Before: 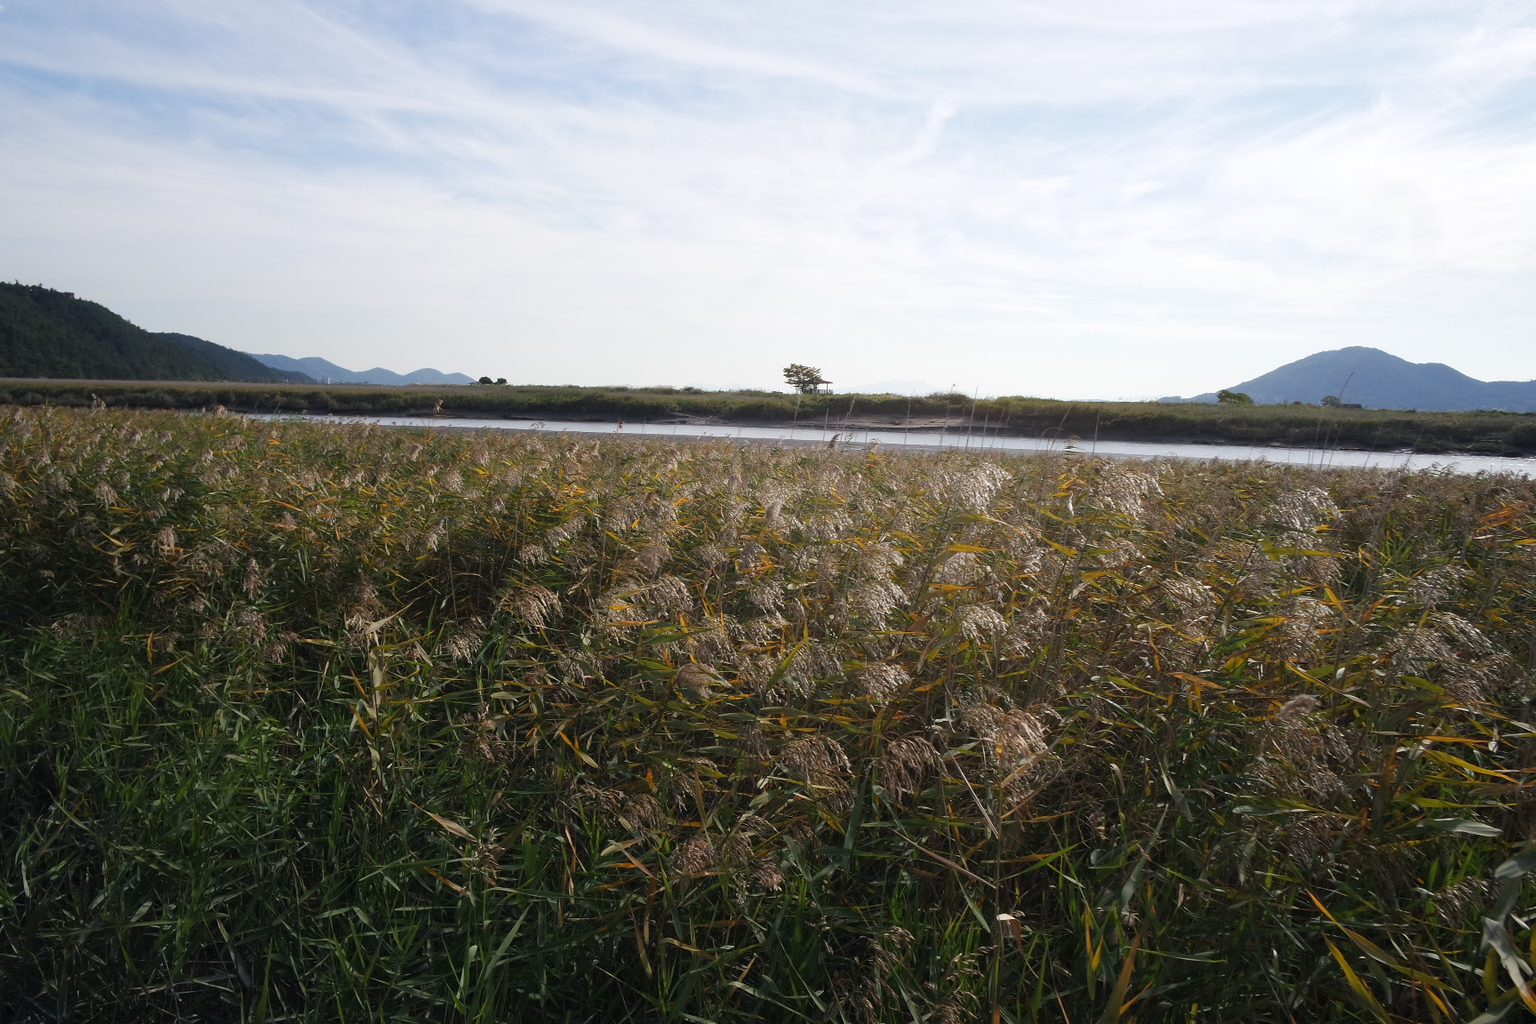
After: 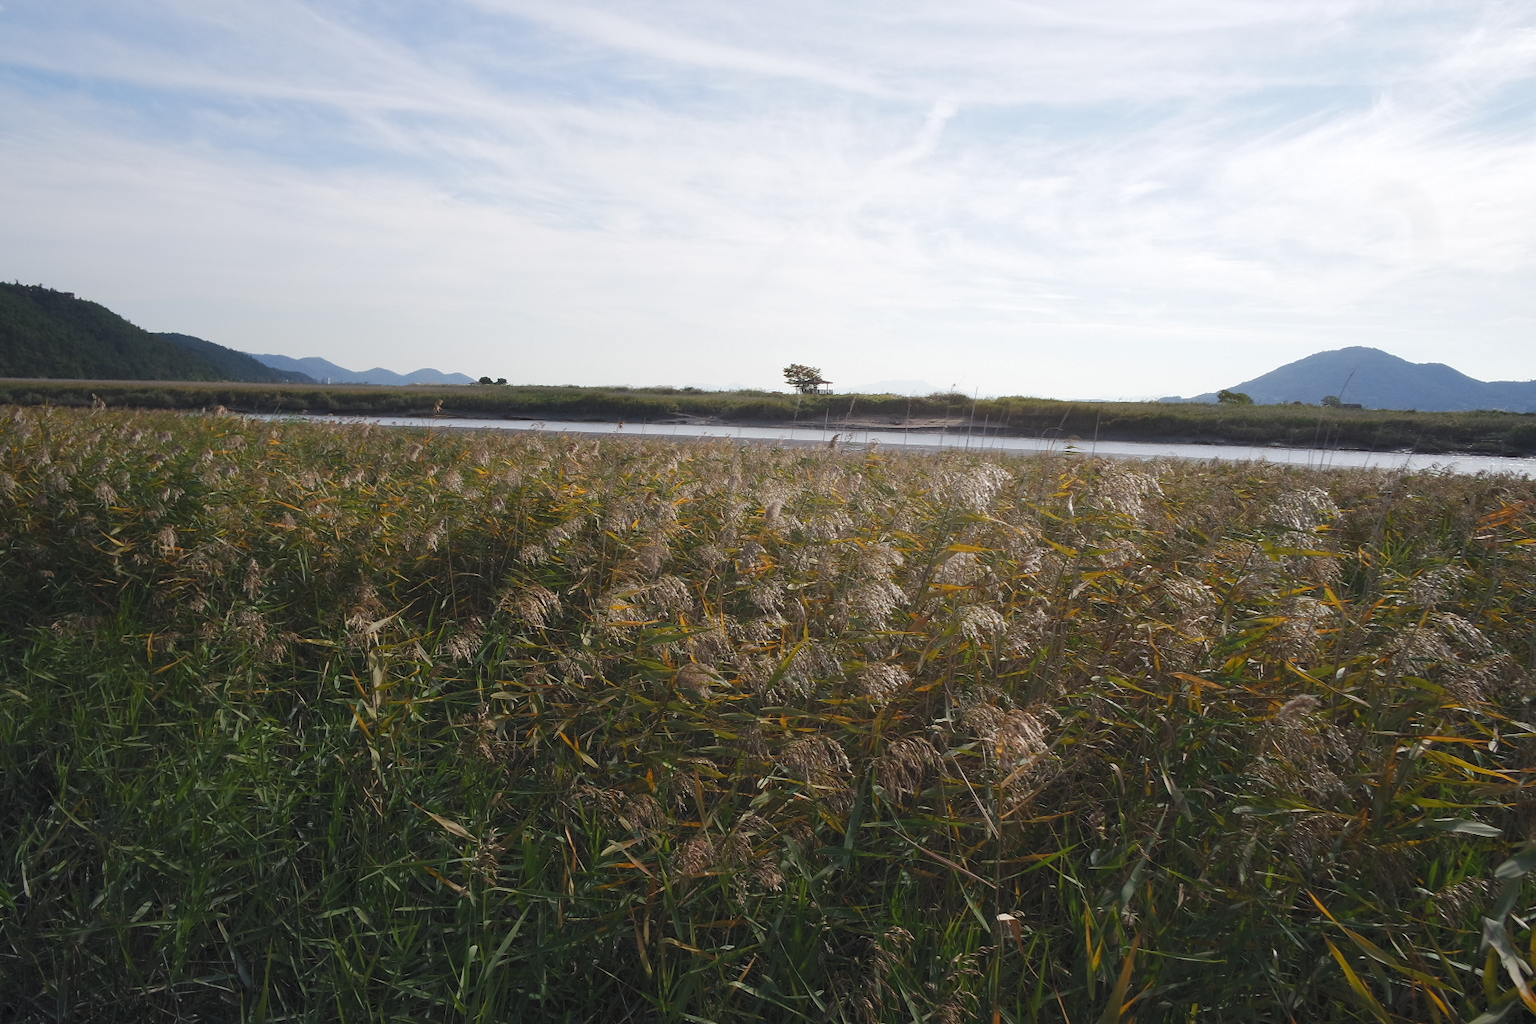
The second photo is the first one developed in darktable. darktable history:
tone curve: curves: ch0 [(0, 0) (0.003, 0.023) (0.011, 0.033) (0.025, 0.057) (0.044, 0.099) (0.069, 0.132) (0.1, 0.155) (0.136, 0.179) (0.177, 0.213) (0.224, 0.255) (0.277, 0.299) (0.335, 0.347) (0.399, 0.407) (0.468, 0.473) (0.543, 0.546) (0.623, 0.619) (0.709, 0.698) (0.801, 0.775) (0.898, 0.871) (1, 1)], color space Lab, independent channels, preserve colors none
